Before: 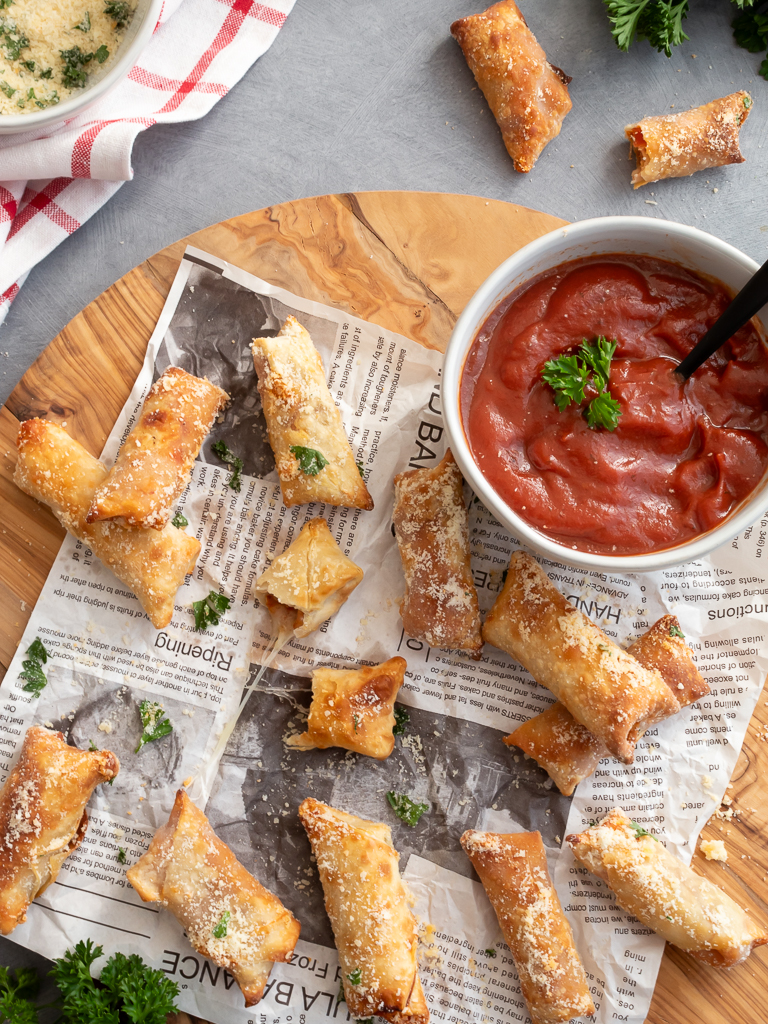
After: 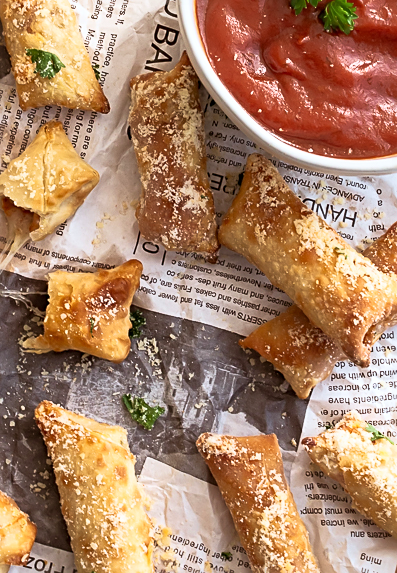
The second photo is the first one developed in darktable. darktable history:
crop: left 34.479%, top 38.822%, right 13.718%, bottom 5.172%
base curve: curves: ch0 [(0, 0) (0.257, 0.25) (0.482, 0.586) (0.757, 0.871) (1, 1)]
shadows and highlights: shadows 52.34, highlights -28.23, soften with gaussian
white balance: red 0.98, blue 1.034
sharpen: on, module defaults
velvia: strength 40%
